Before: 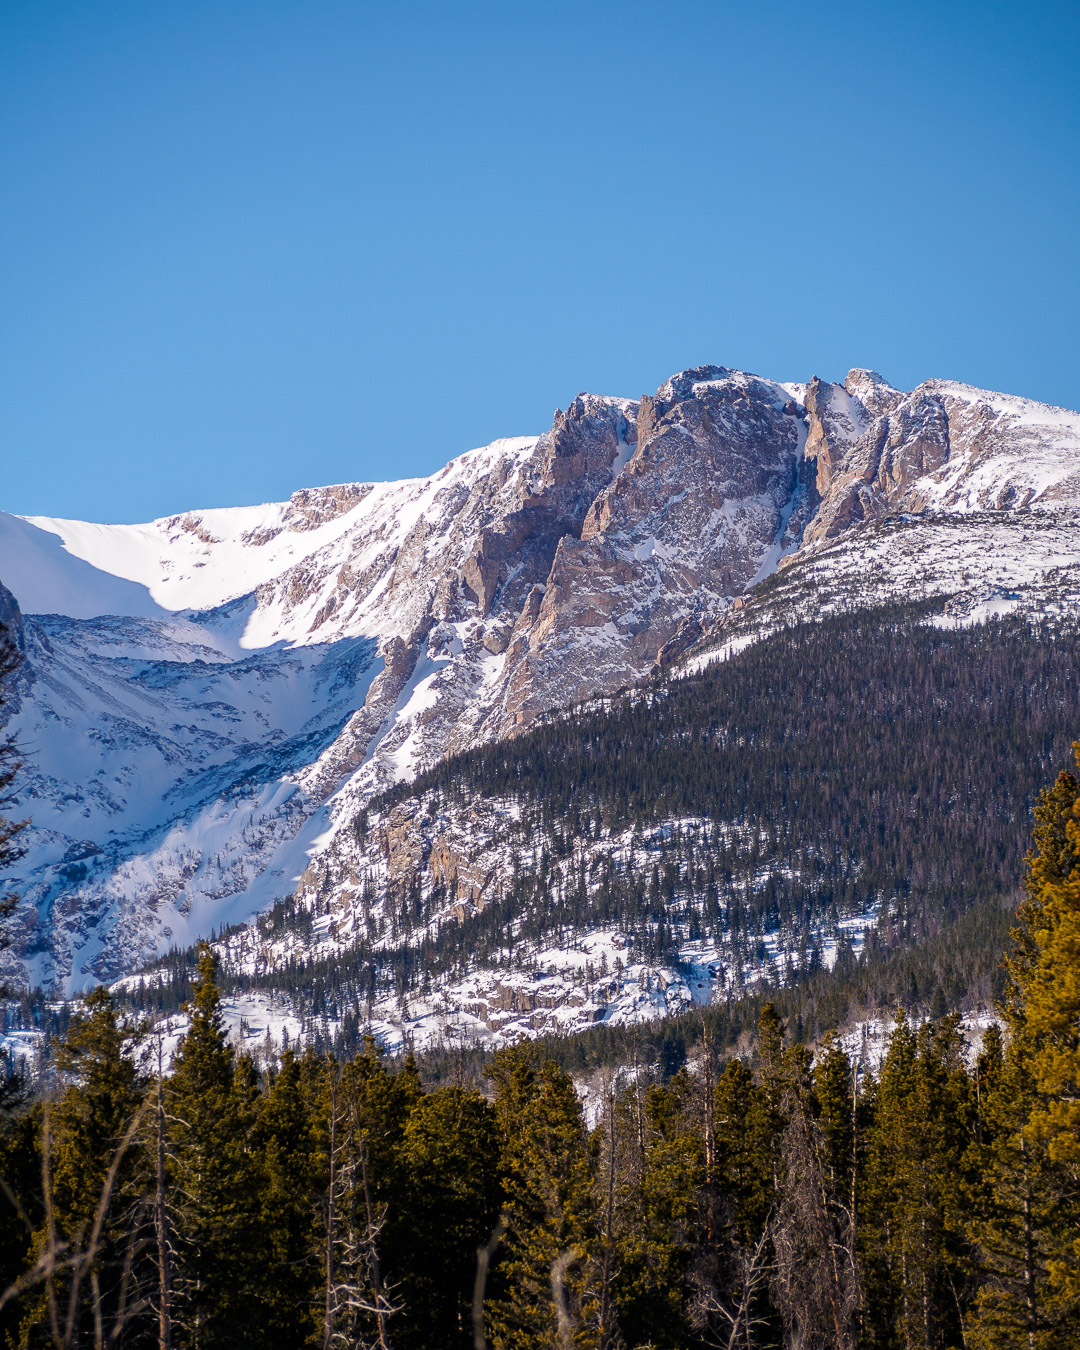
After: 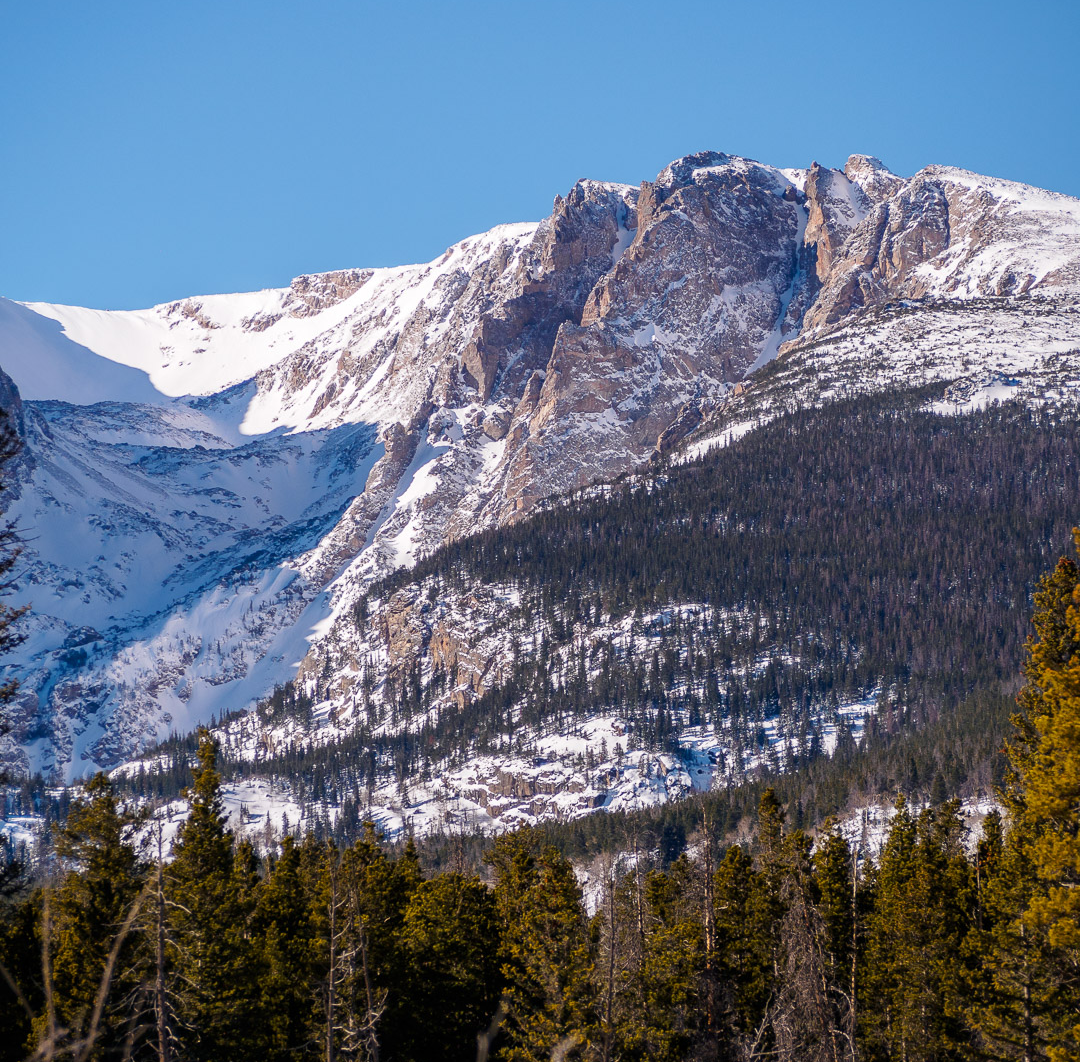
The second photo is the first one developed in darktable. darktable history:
crop and rotate: top 15.923%, bottom 5.369%
